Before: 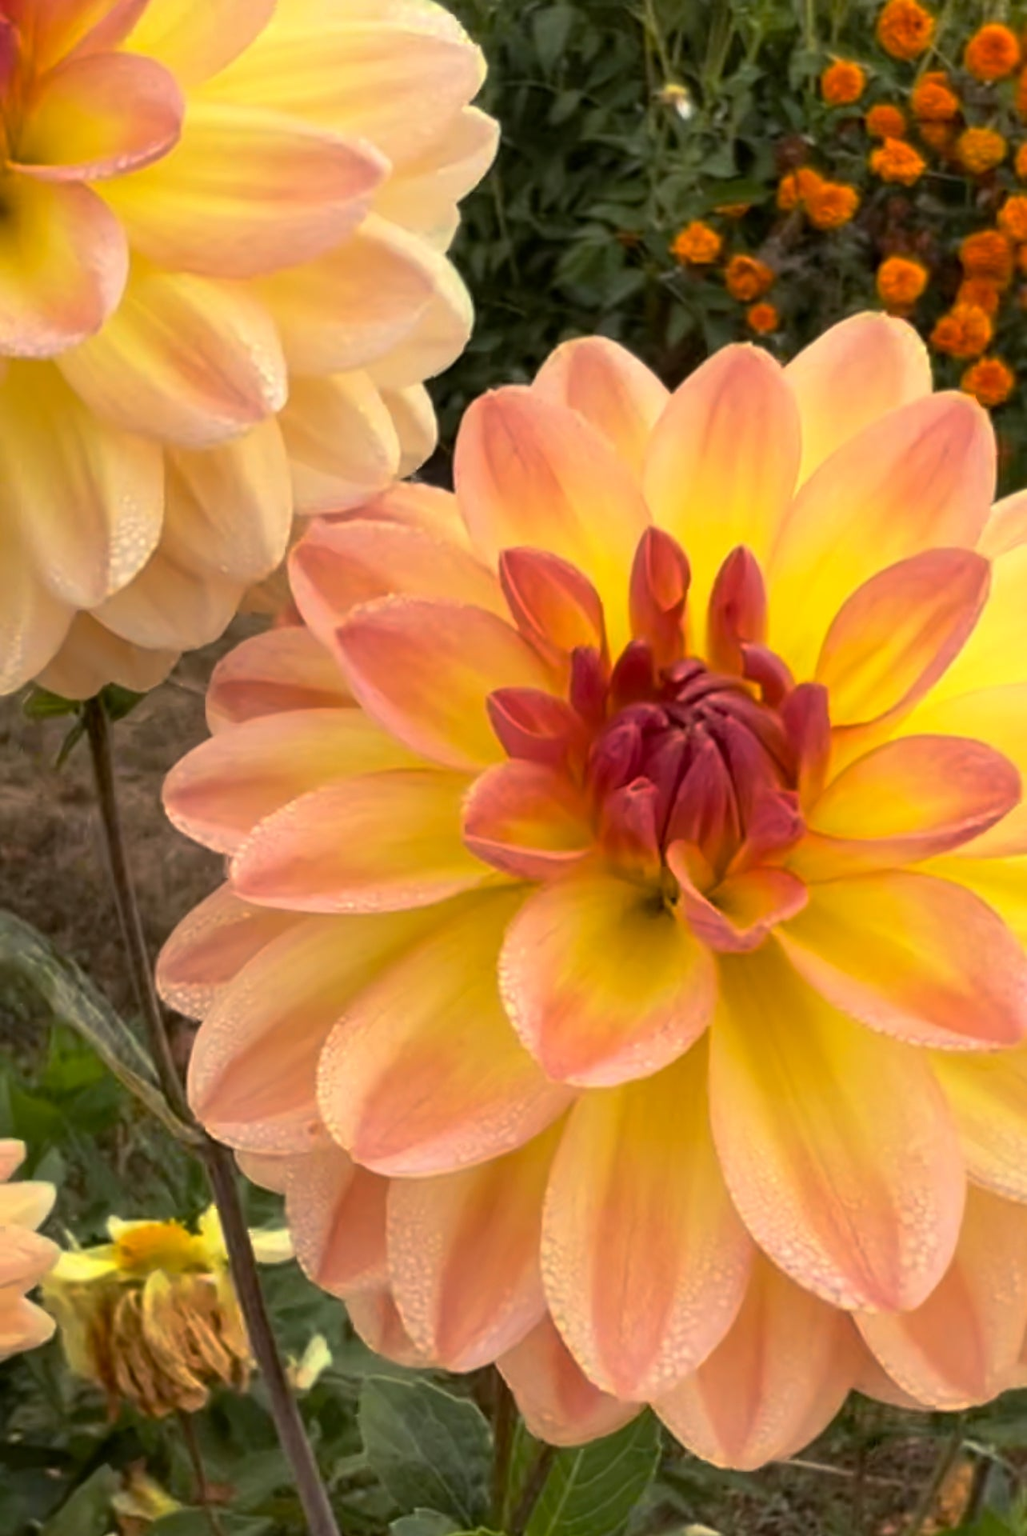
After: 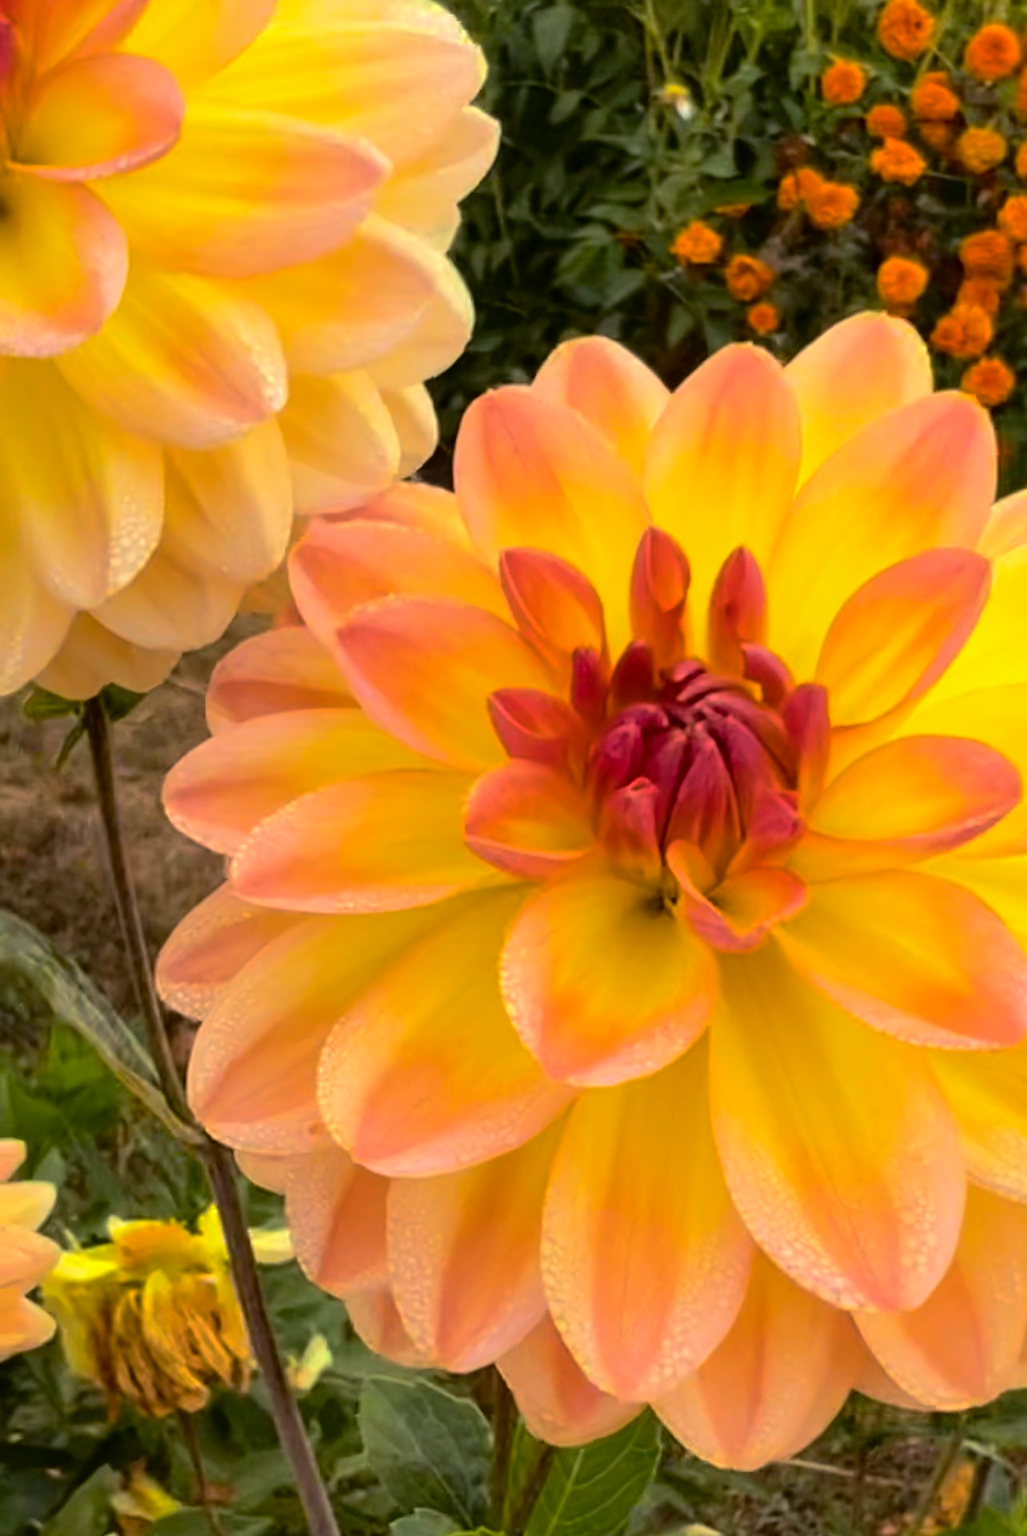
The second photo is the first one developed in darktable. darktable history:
color balance rgb: perceptual saturation grading › global saturation 10.014%, global vibrance 34.851%
tone curve: curves: ch0 [(0, 0) (0.003, 0.006) (0.011, 0.014) (0.025, 0.024) (0.044, 0.035) (0.069, 0.046) (0.1, 0.074) (0.136, 0.115) (0.177, 0.161) (0.224, 0.226) (0.277, 0.293) (0.335, 0.364) (0.399, 0.441) (0.468, 0.52) (0.543, 0.58) (0.623, 0.657) (0.709, 0.72) (0.801, 0.794) (0.898, 0.883) (1, 1)], color space Lab, independent channels, preserve colors none
